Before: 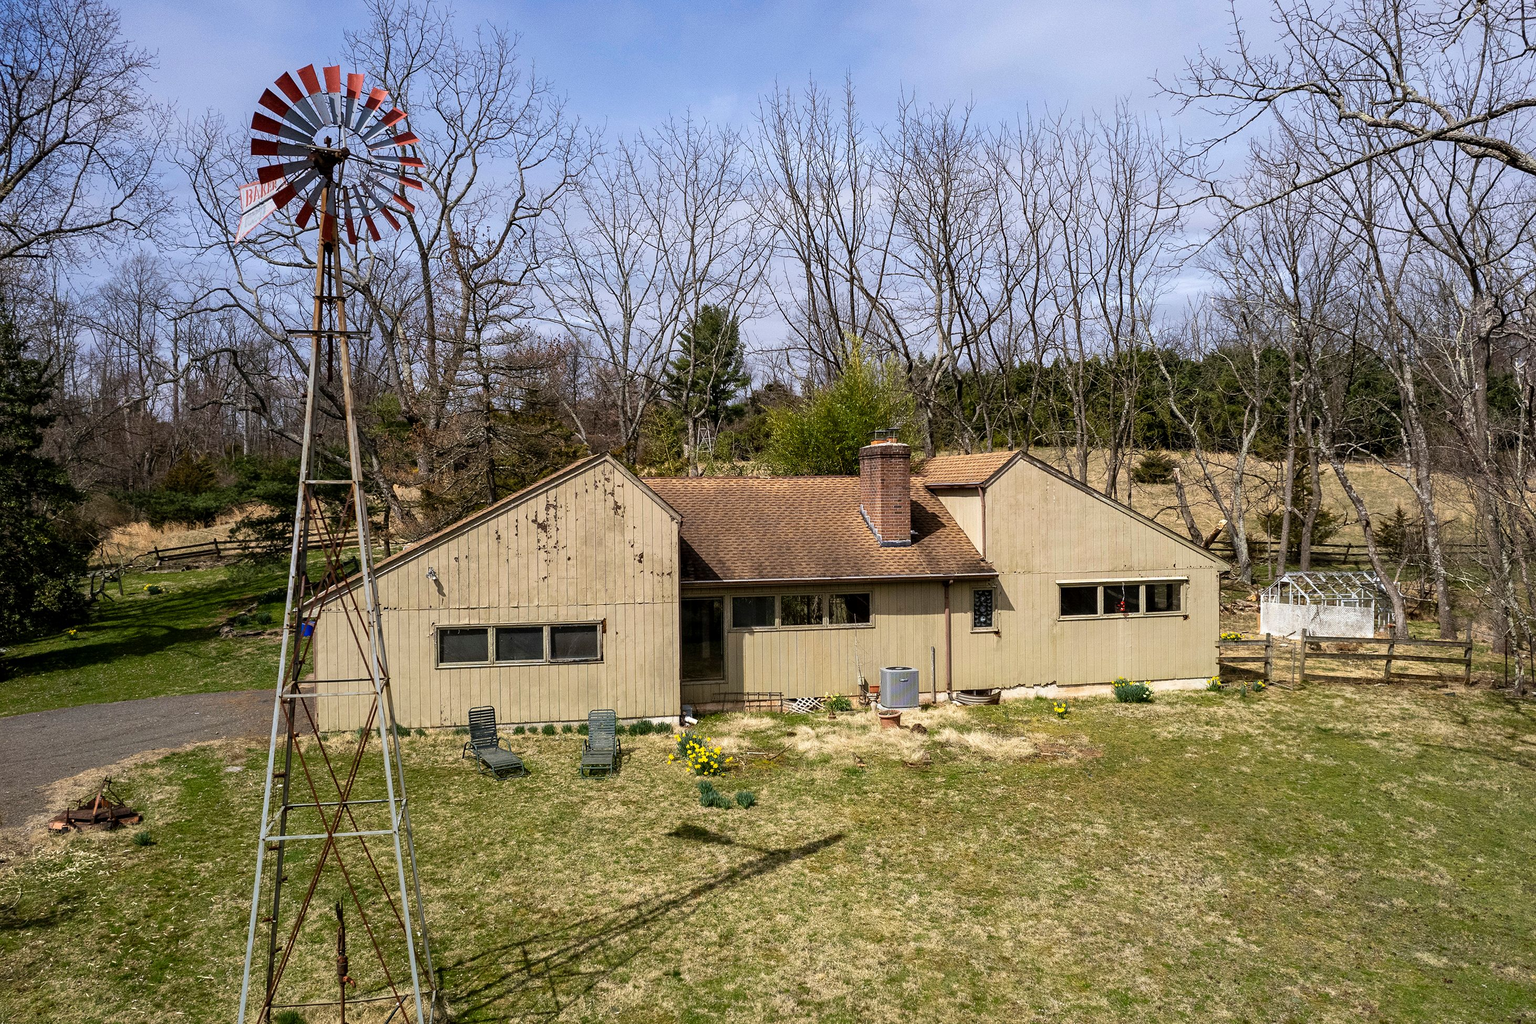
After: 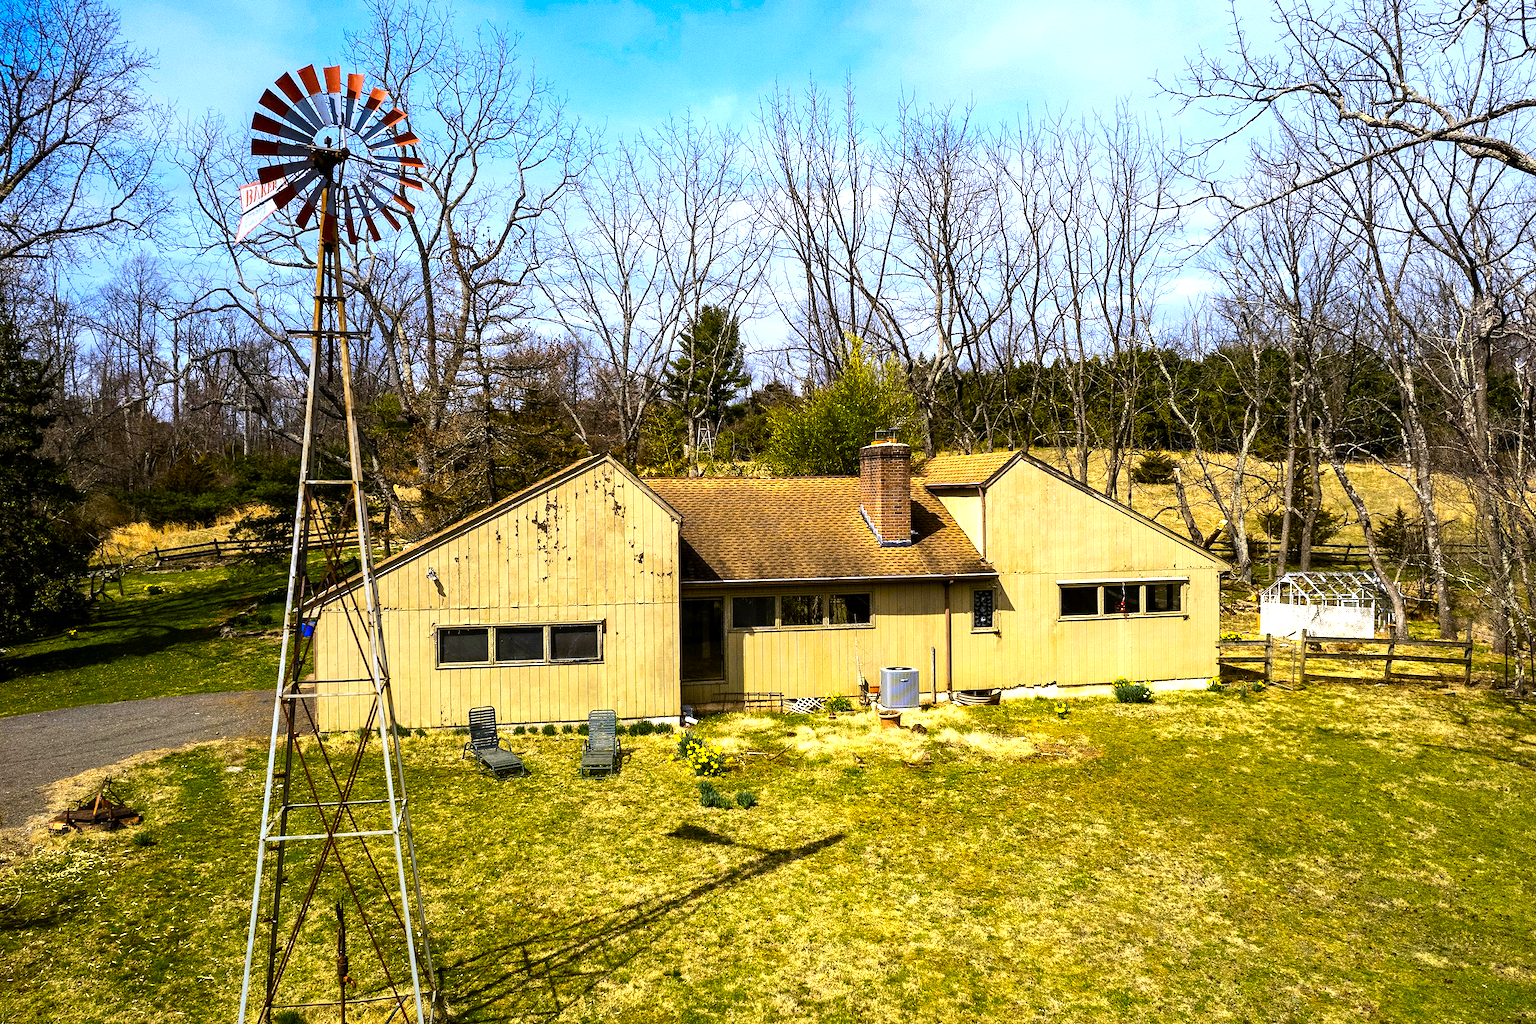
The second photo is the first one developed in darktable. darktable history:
color contrast: green-magenta contrast 1.12, blue-yellow contrast 1.95, unbound 0
levels: levels [0, 0.476, 0.951]
tone equalizer: -8 EV -0.75 EV, -7 EV -0.7 EV, -6 EV -0.6 EV, -5 EV -0.4 EV, -3 EV 0.4 EV, -2 EV 0.6 EV, -1 EV 0.7 EV, +0 EV 0.75 EV, edges refinement/feathering 500, mask exposure compensation -1.57 EV, preserve details no
